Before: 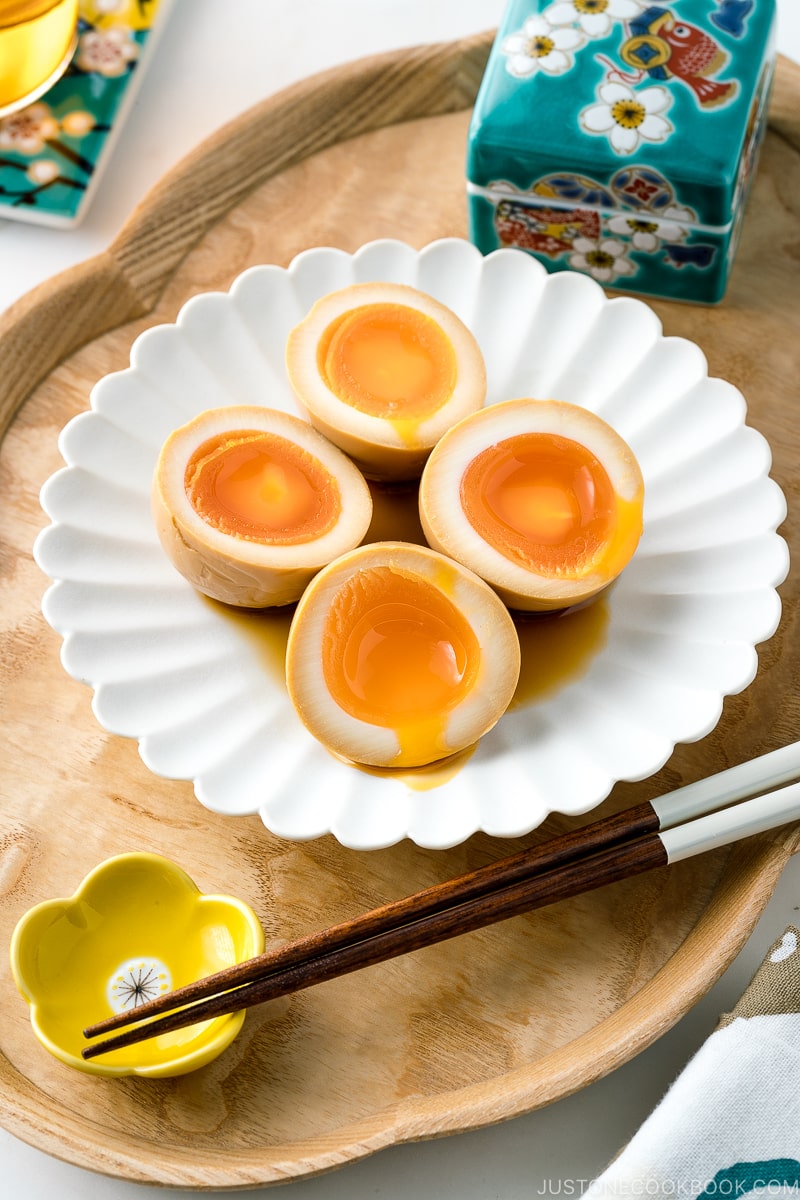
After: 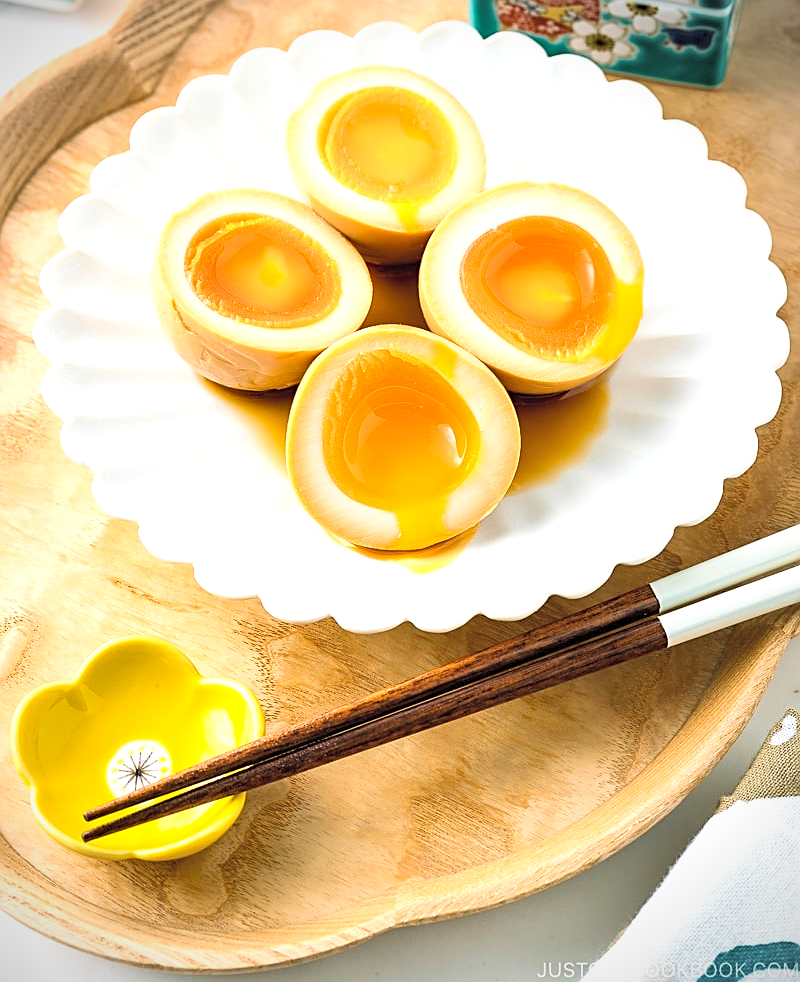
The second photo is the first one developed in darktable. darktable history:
exposure: exposure 0.524 EV, compensate exposure bias true, compensate highlight preservation false
contrast brightness saturation: contrast 0.102, brightness 0.3, saturation 0.143
shadows and highlights: shadows 36.58, highlights -27.03, soften with gaussian
sharpen: on, module defaults
velvia: strength 15.6%
crop and rotate: top 18.159%
vignetting: fall-off start 91.59%
